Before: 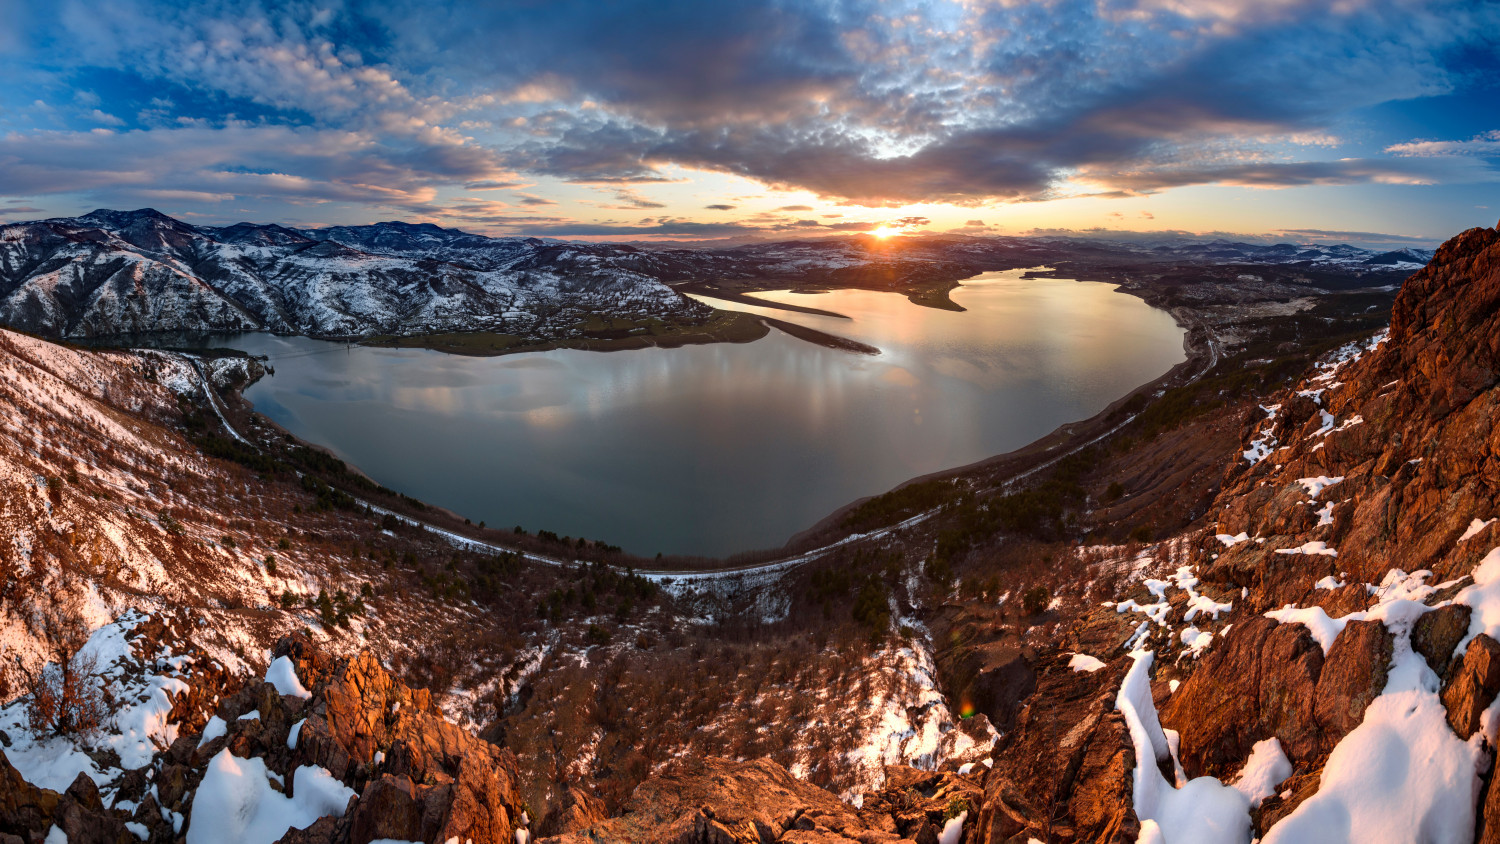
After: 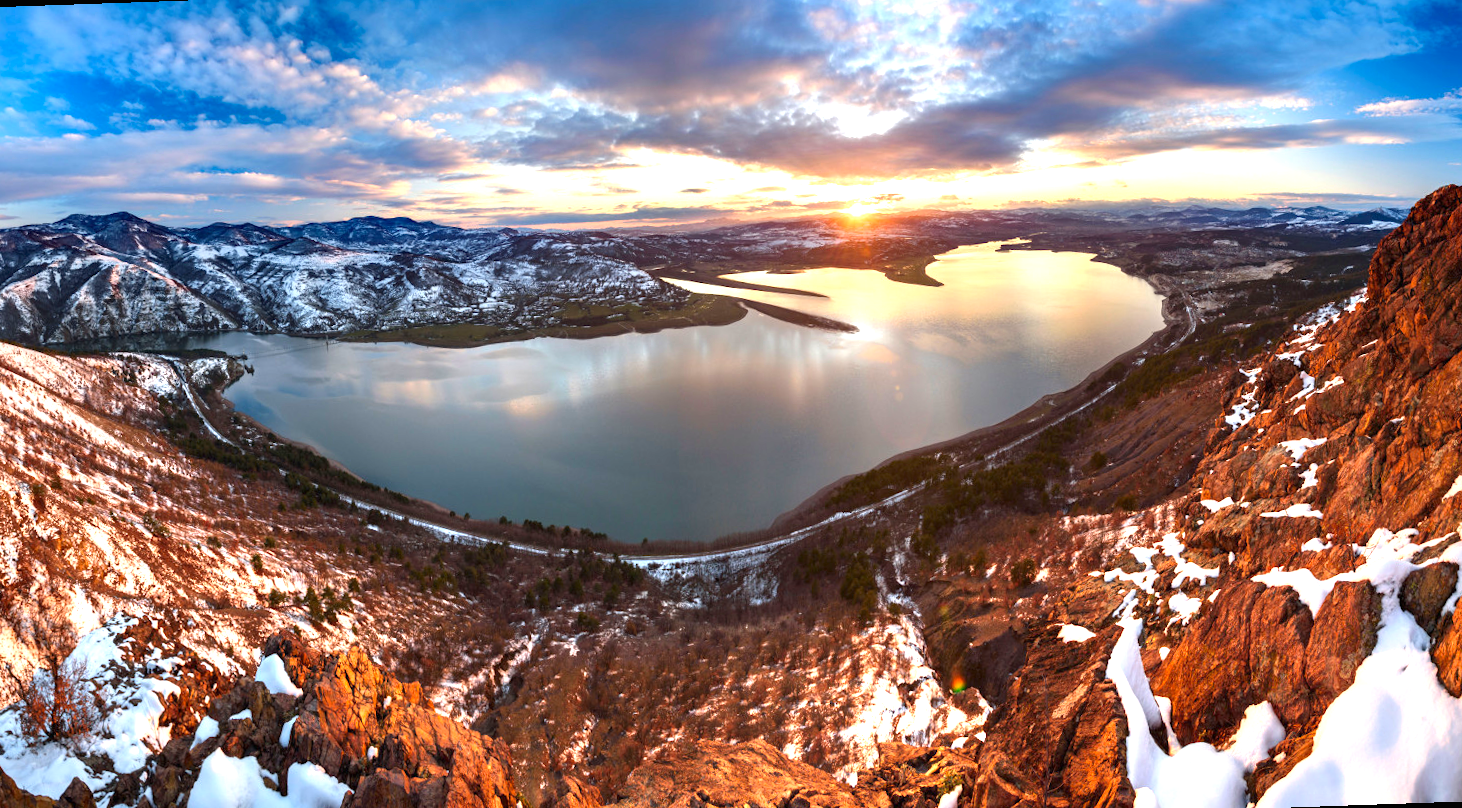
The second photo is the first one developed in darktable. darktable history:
exposure: black level correction 0, exposure 1.45 EV, compensate exposure bias true, compensate highlight preservation false
rotate and perspective: rotation -2°, crop left 0.022, crop right 0.978, crop top 0.049, crop bottom 0.951
shadows and highlights: radius 121.13, shadows 21.4, white point adjustment -9.72, highlights -14.39, soften with gaussian
